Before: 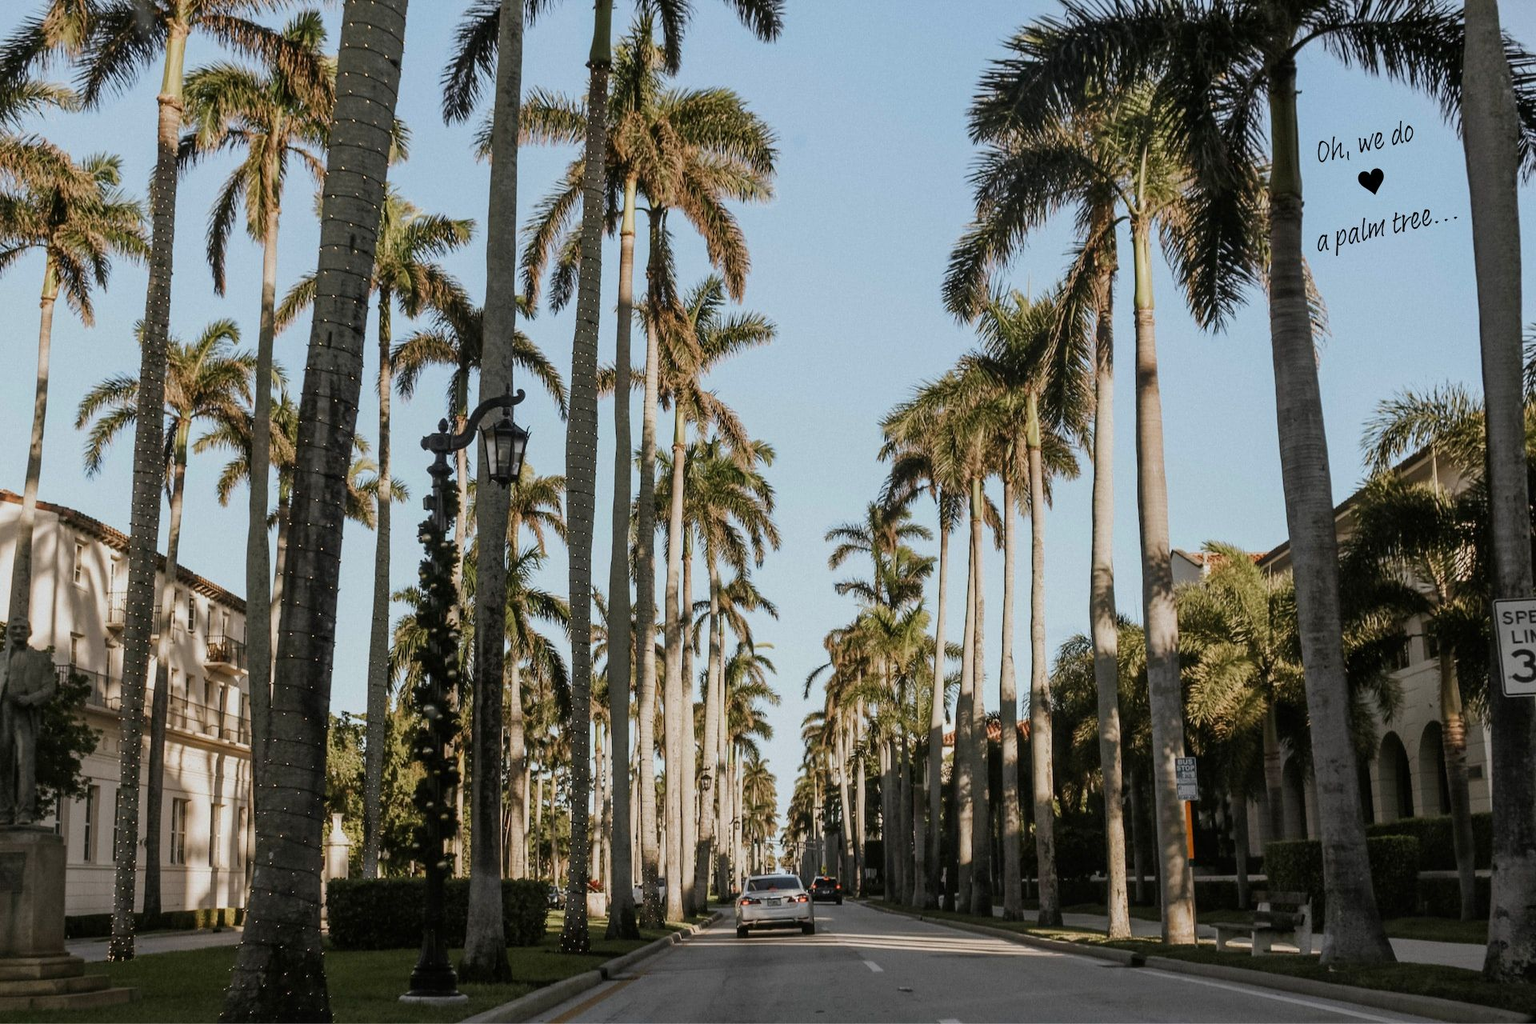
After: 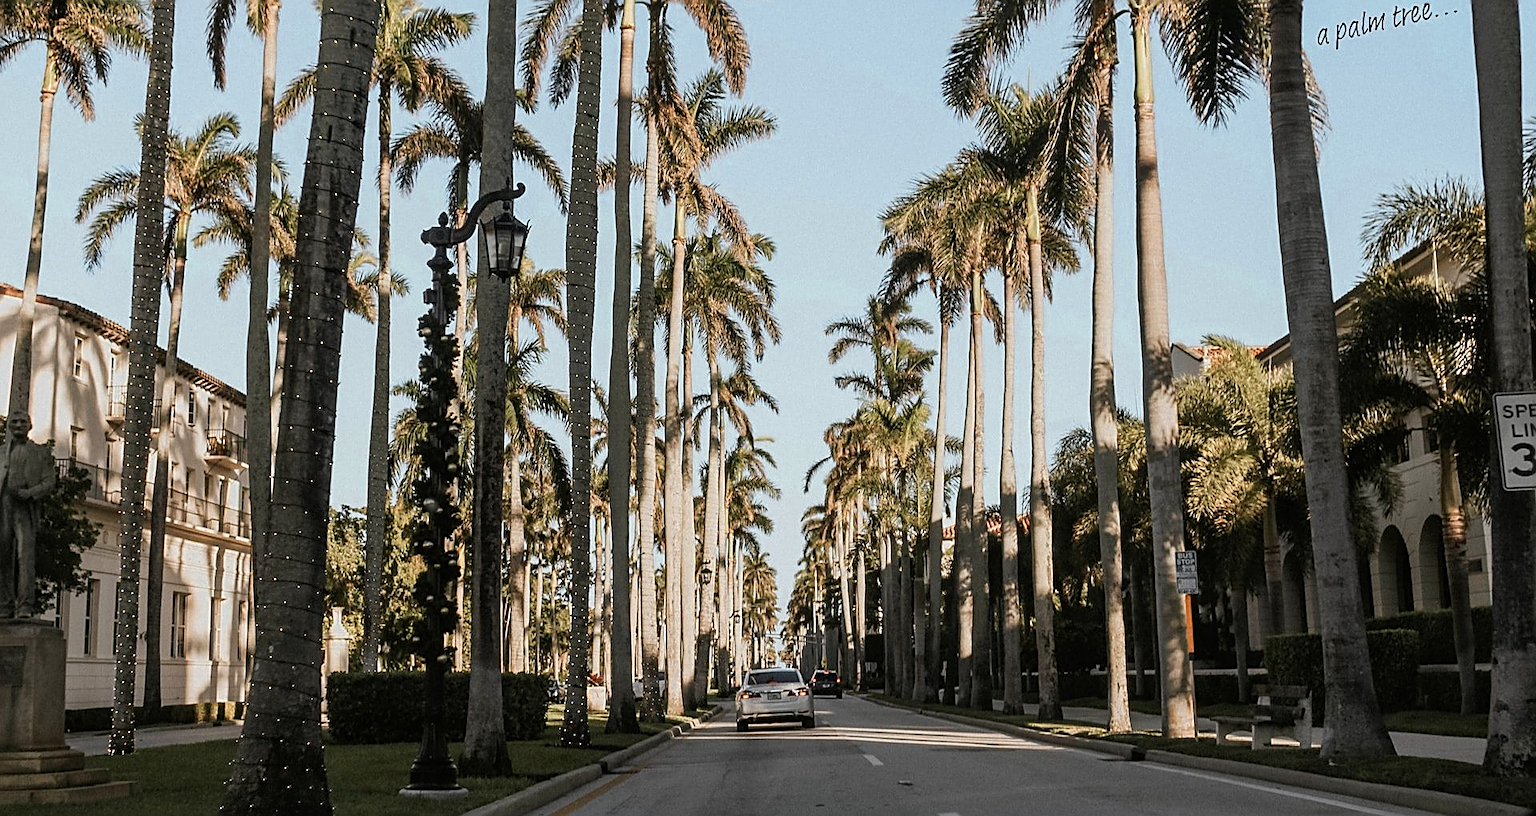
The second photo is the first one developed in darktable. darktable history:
sharpen: amount 0.749
crop and rotate: top 20.168%
color zones: curves: ch0 [(0.018, 0.548) (0.197, 0.654) (0.425, 0.447) (0.605, 0.658) (0.732, 0.579)]; ch1 [(0.105, 0.531) (0.224, 0.531) (0.386, 0.39) (0.618, 0.456) (0.732, 0.456) (0.956, 0.421)]; ch2 [(0.039, 0.583) (0.215, 0.465) (0.399, 0.544) (0.465, 0.548) (0.614, 0.447) (0.724, 0.43) (0.882, 0.623) (0.956, 0.632)]
